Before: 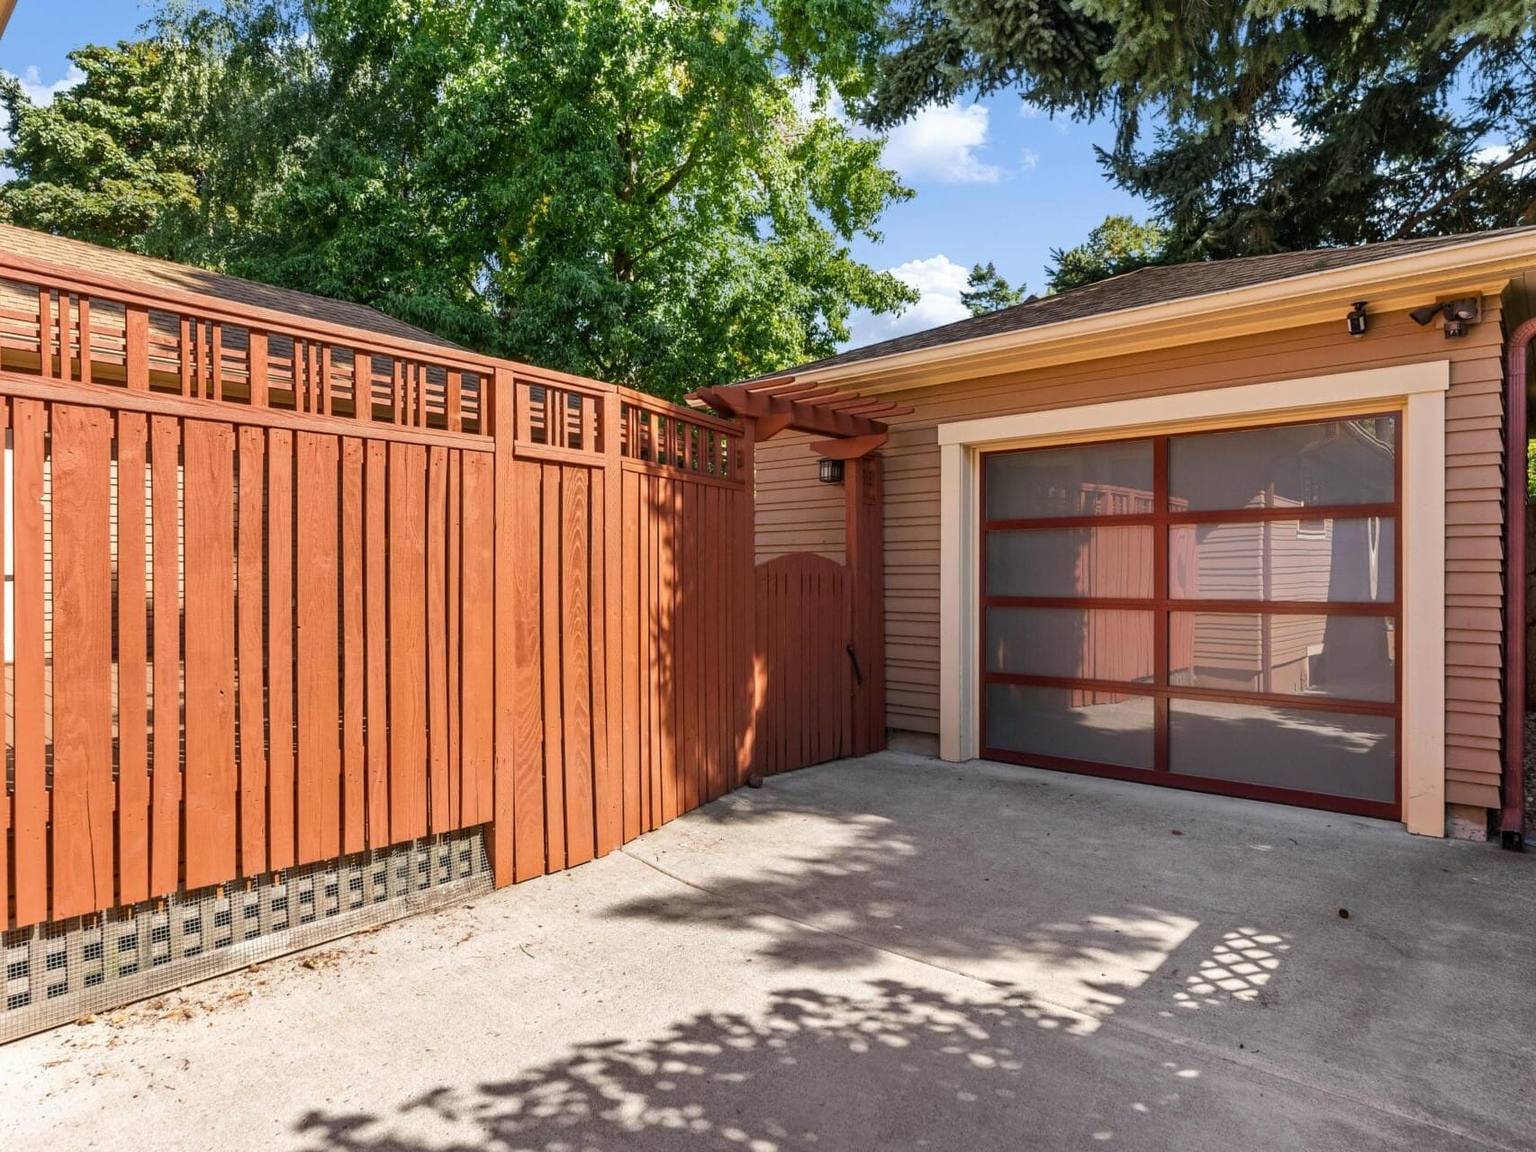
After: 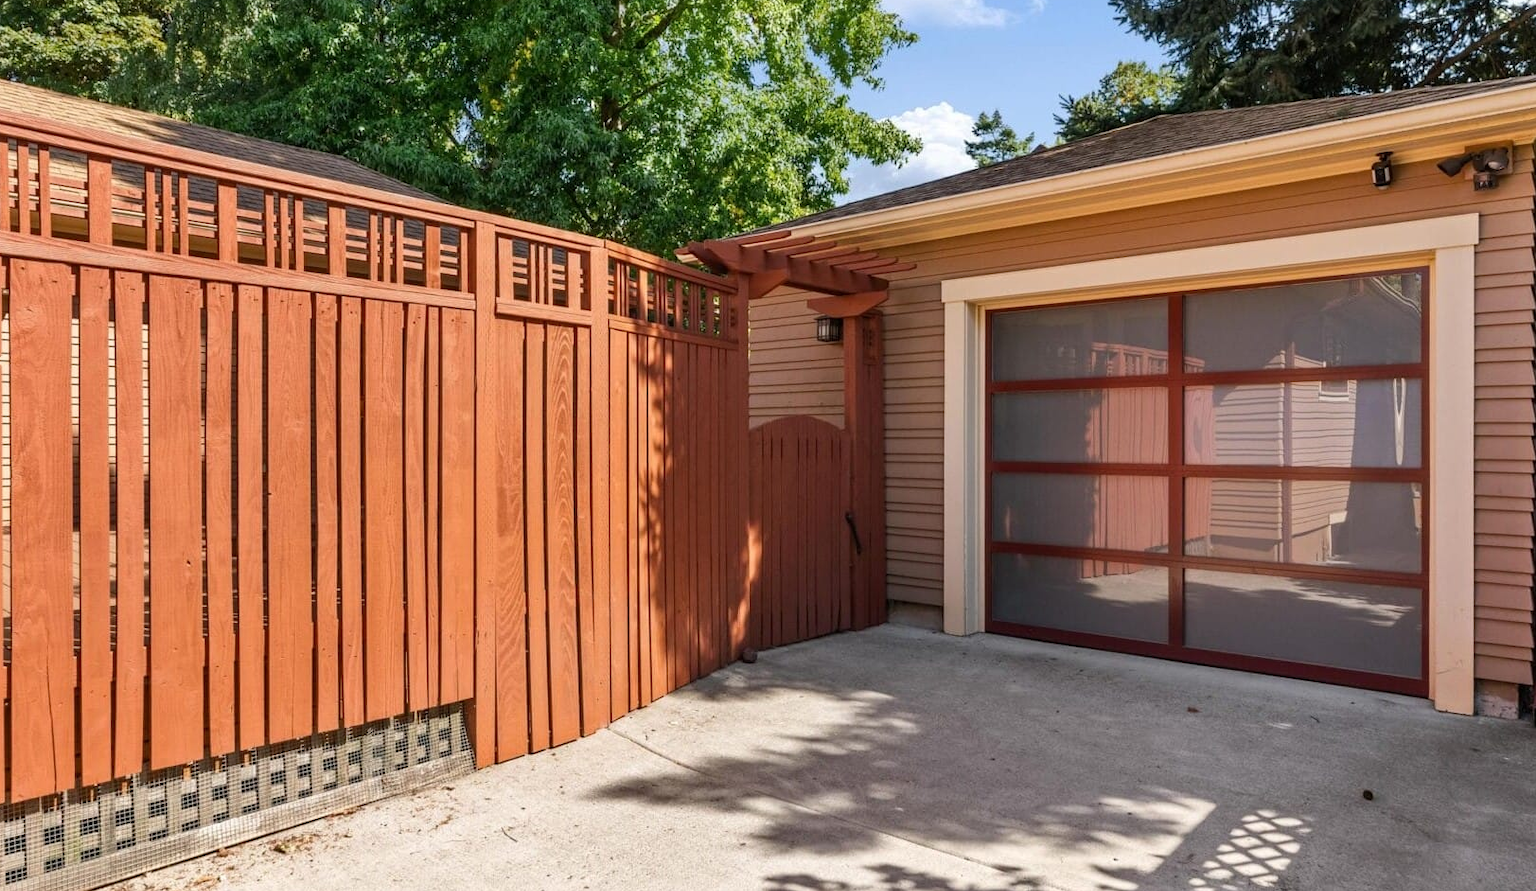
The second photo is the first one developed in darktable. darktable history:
crop and rotate: left 2.828%, top 13.677%, right 2.006%, bottom 12.685%
